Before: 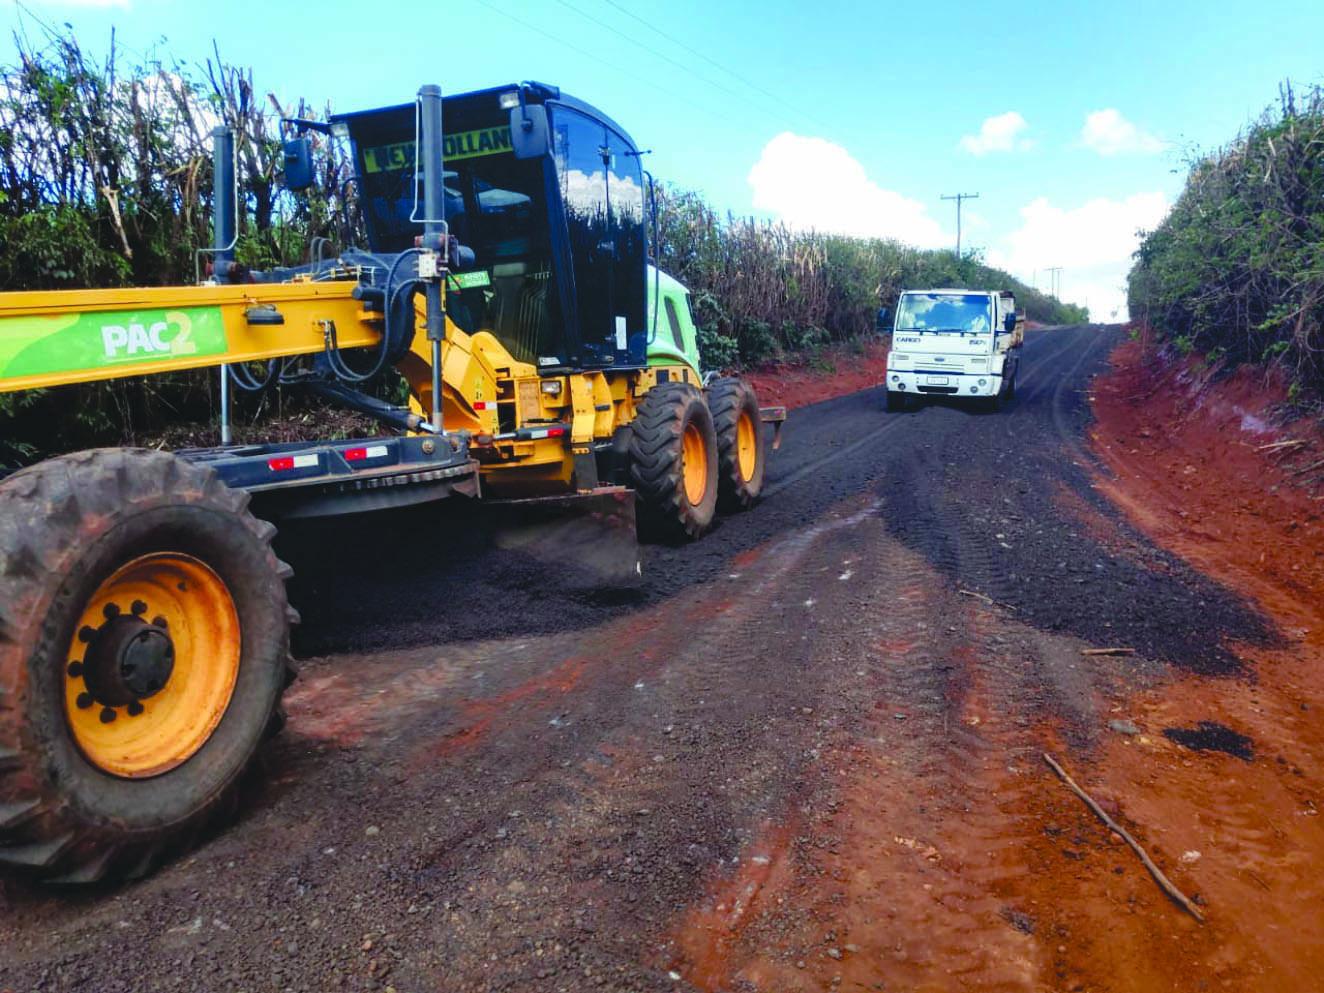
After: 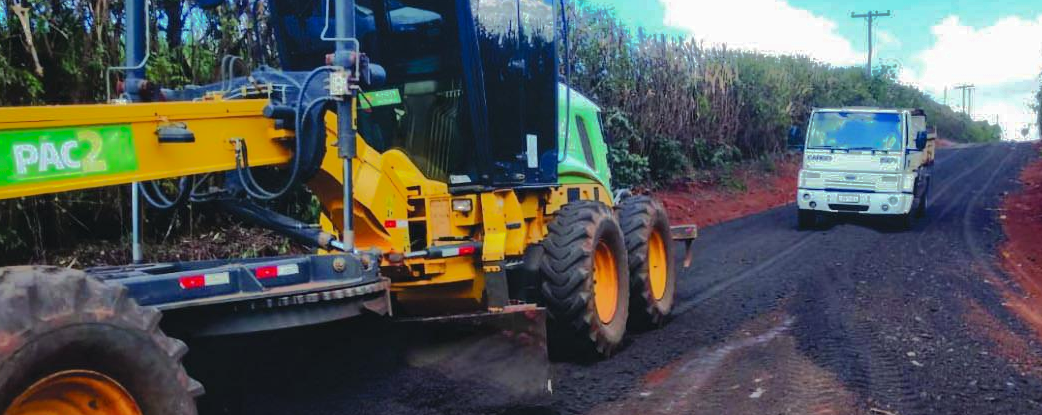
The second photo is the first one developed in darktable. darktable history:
crop: left 6.787%, top 18.348%, right 14.477%, bottom 39.856%
shadows and highlights: shadows -18.87, highlights -73.6
